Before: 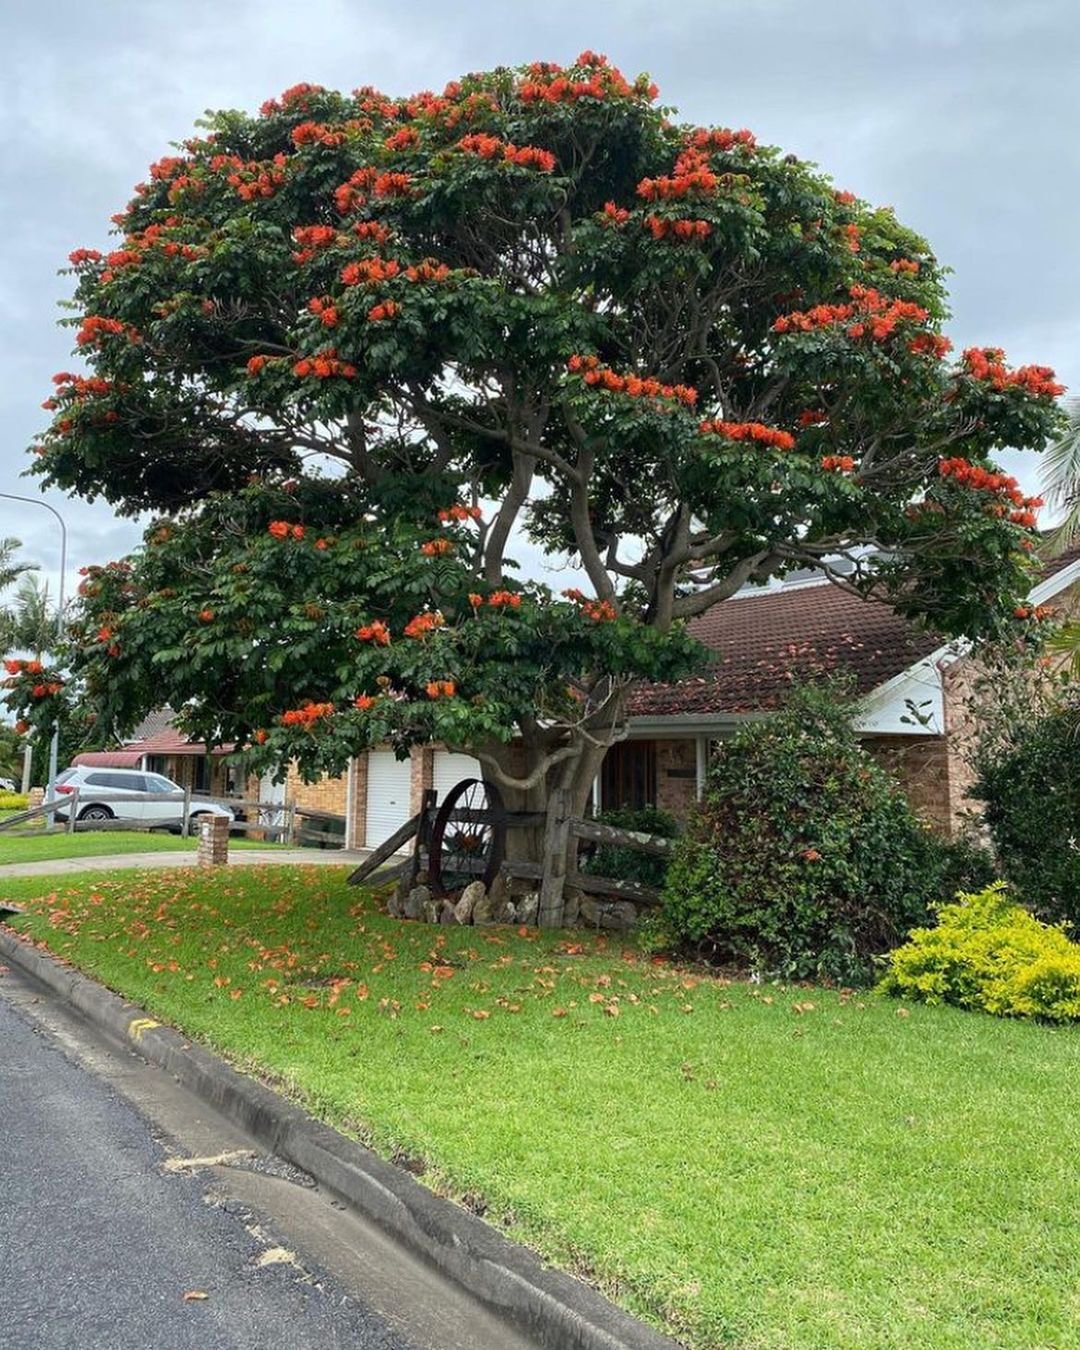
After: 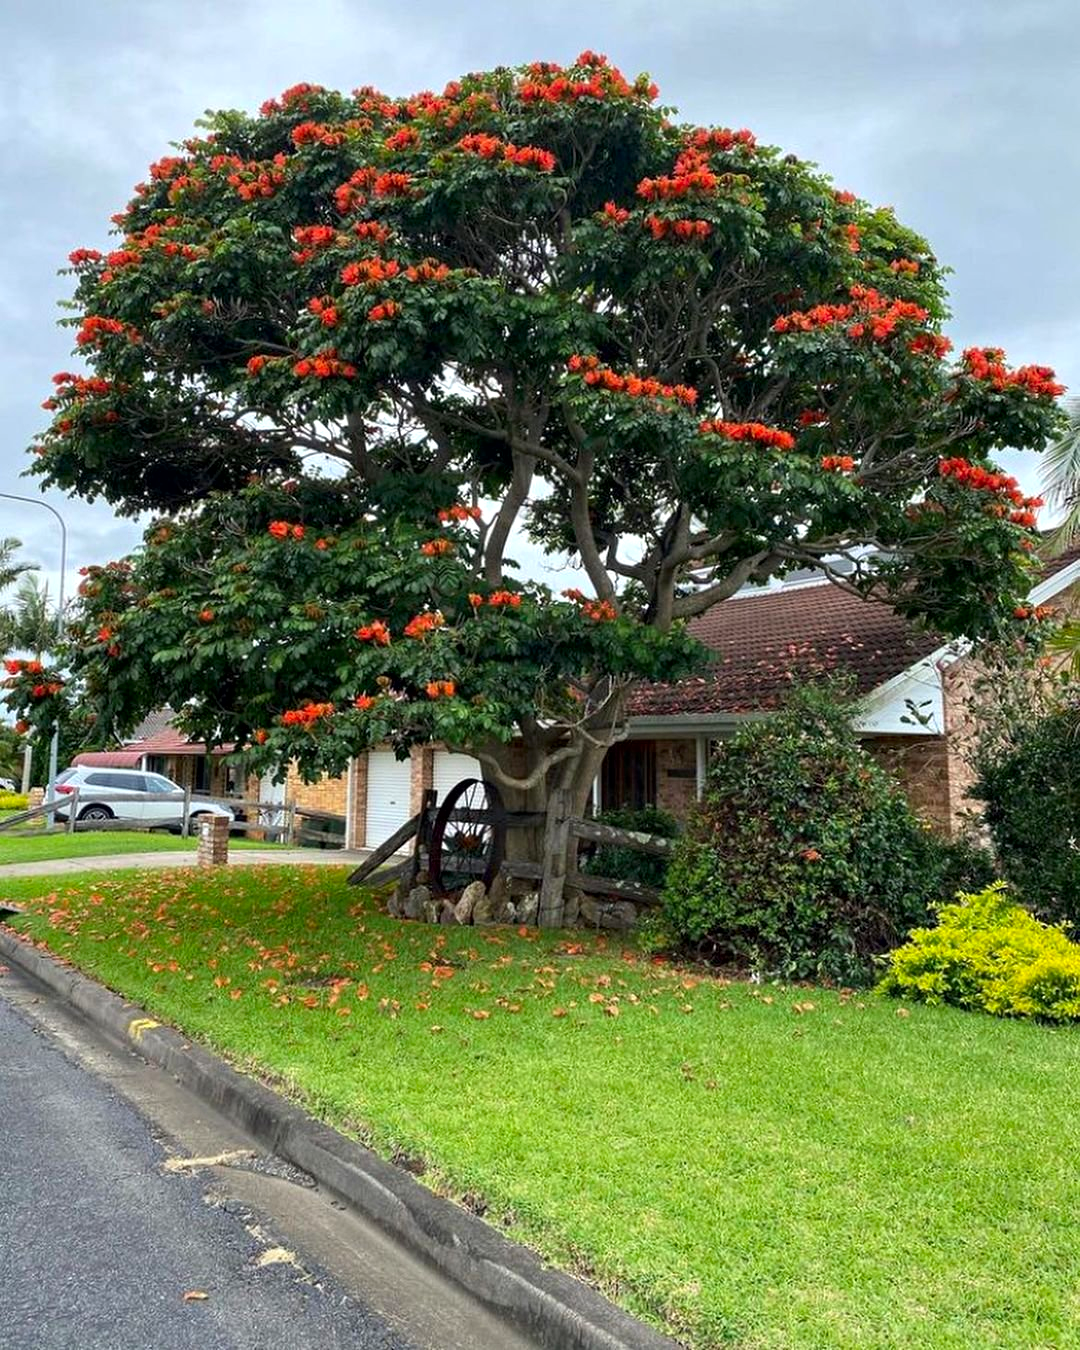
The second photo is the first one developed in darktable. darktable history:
contrast brightness saturation: saturation 0.18
contrast equalizer: octaves 7, y [[0.6 ×6], [0.55 ×6], [0 ×6], [0 ×6], [0 ×6]], mix 0.3
